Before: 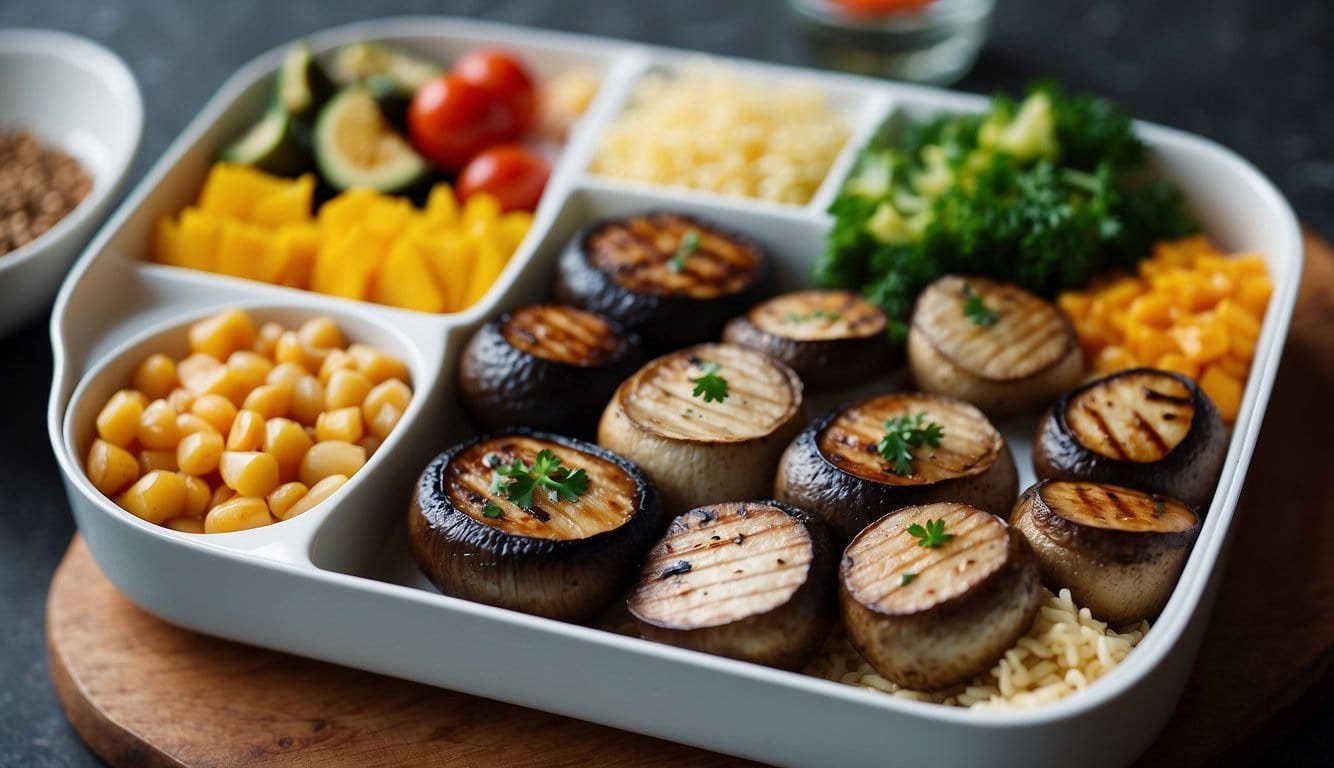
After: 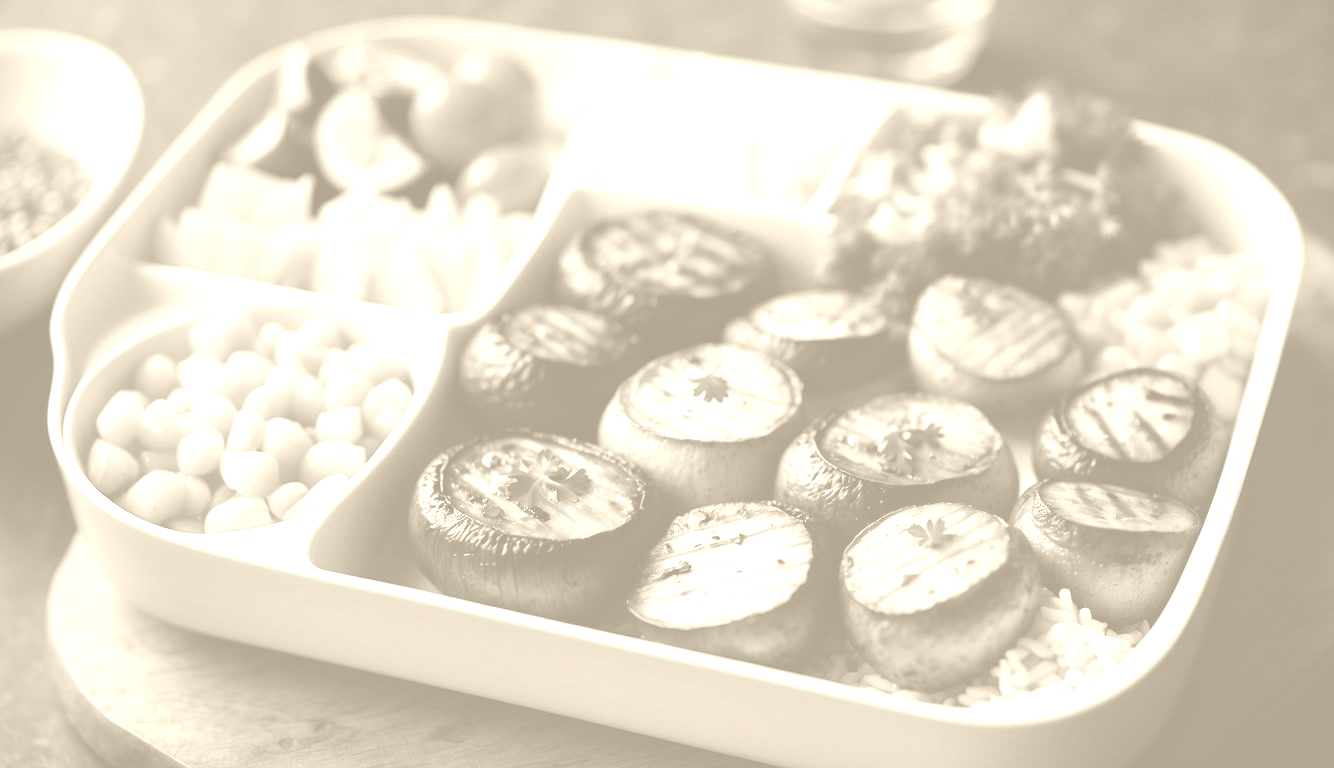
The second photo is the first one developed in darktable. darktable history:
velvia: on, module defaults
color calibration: x 0.396, y 0.386, temperature 3669 K
shadows and highlights: shadows -30, highlights 30
base curve: curves: ch0 [(0, 0) (0.989, 0.992)], preserve colors none
colorize: hue 36°, saturation 71%, lightness 80.79%
